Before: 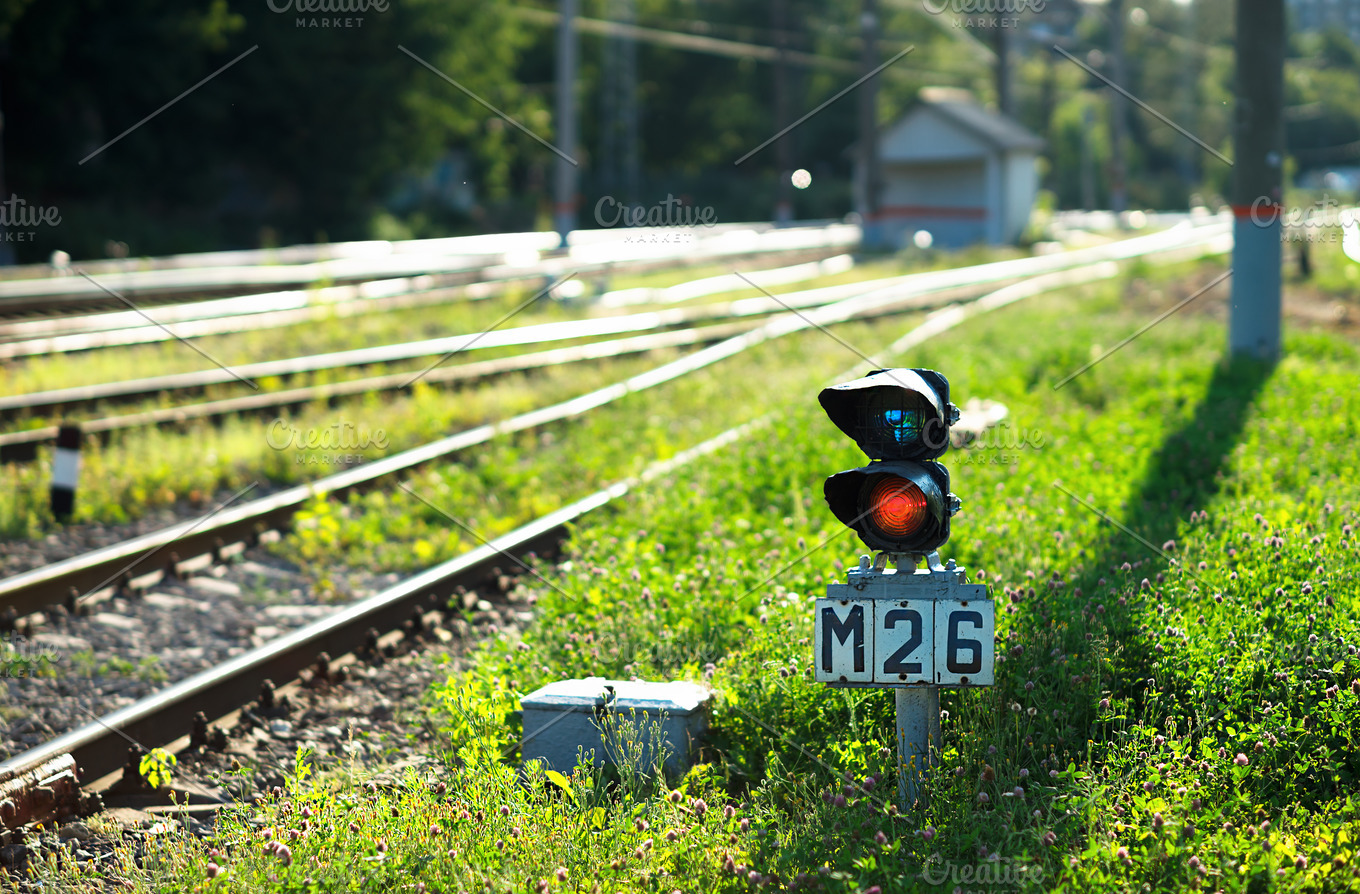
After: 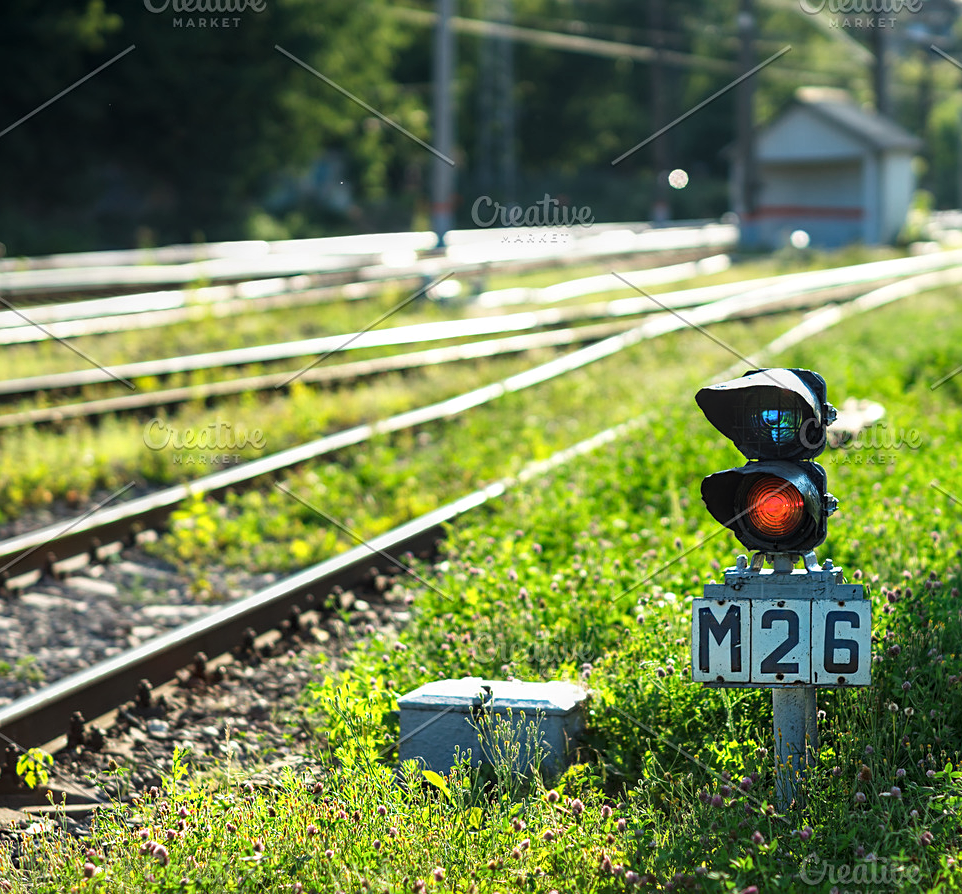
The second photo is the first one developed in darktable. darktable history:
local contrast: on, module defaults
crop and rotate: left 9.061%, right 20.142%
sharpen: amount 0.2
